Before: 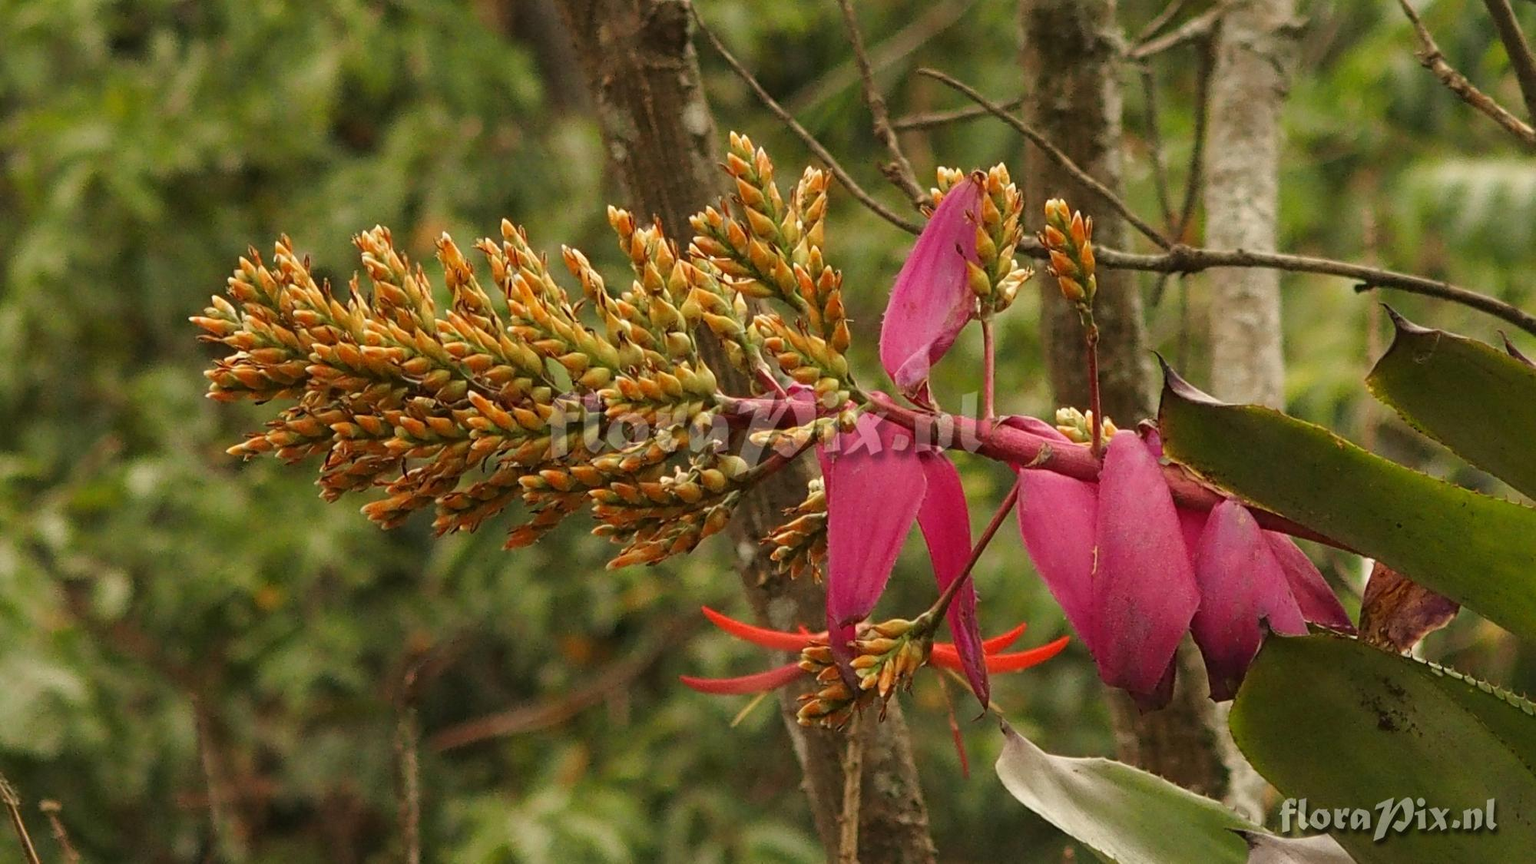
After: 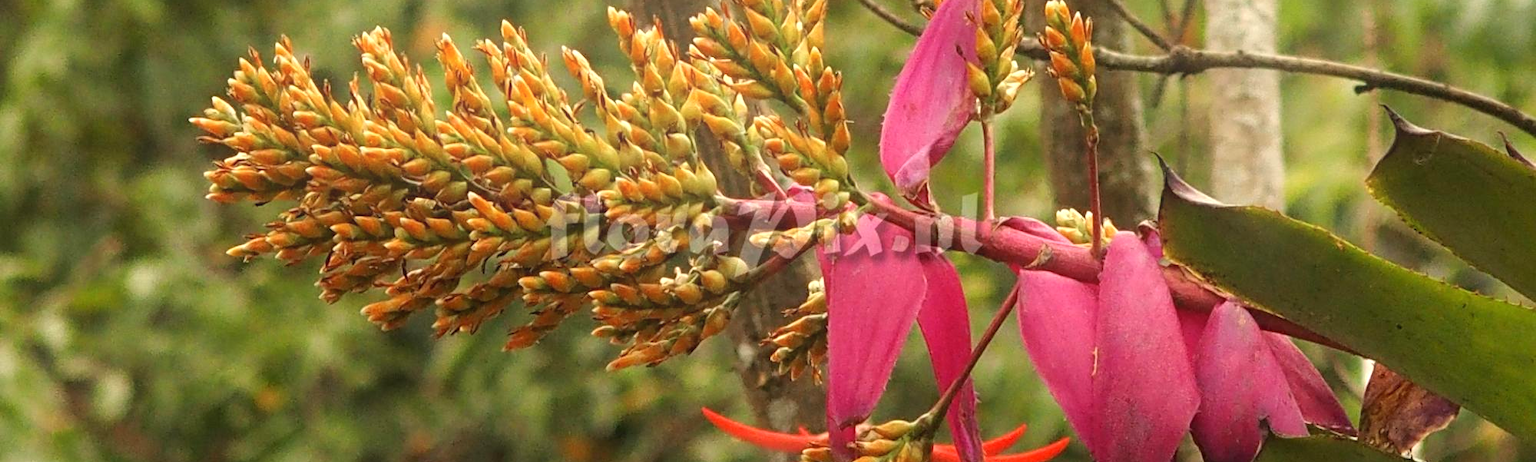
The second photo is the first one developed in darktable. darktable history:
crop and rotate: top 23.043%, bottom 23.437%
exposure: black level correction 0, exposure 0.5 EV, compensate exposure bias true, compensate highlight preservation false
bloom: on, module defaults
